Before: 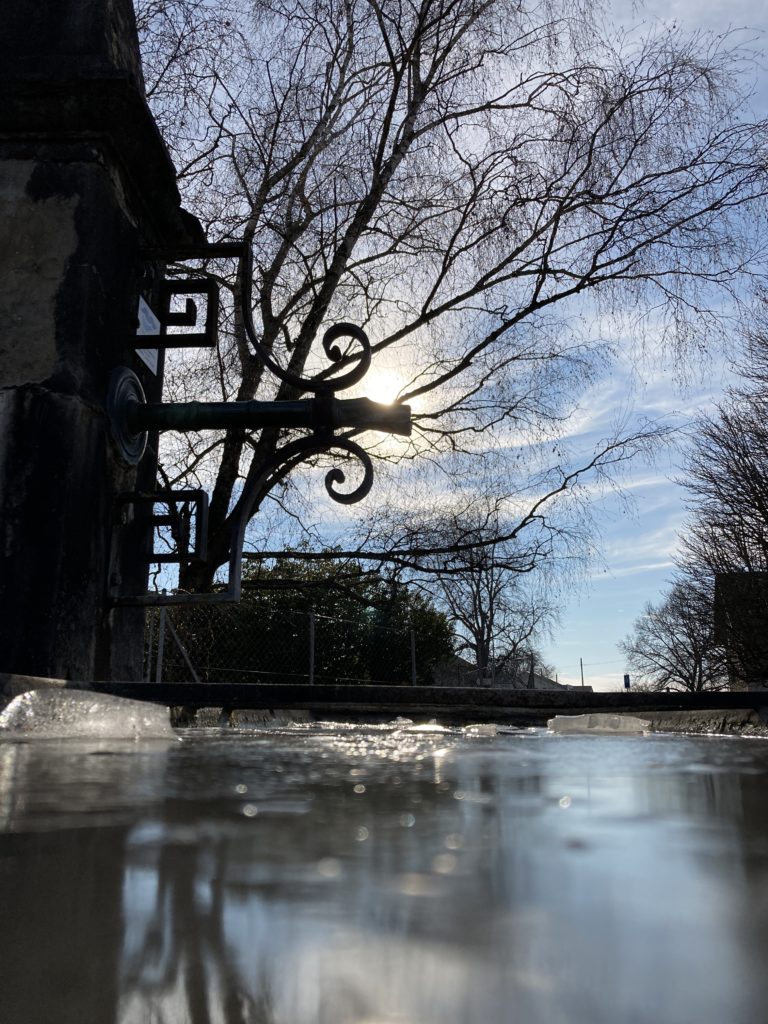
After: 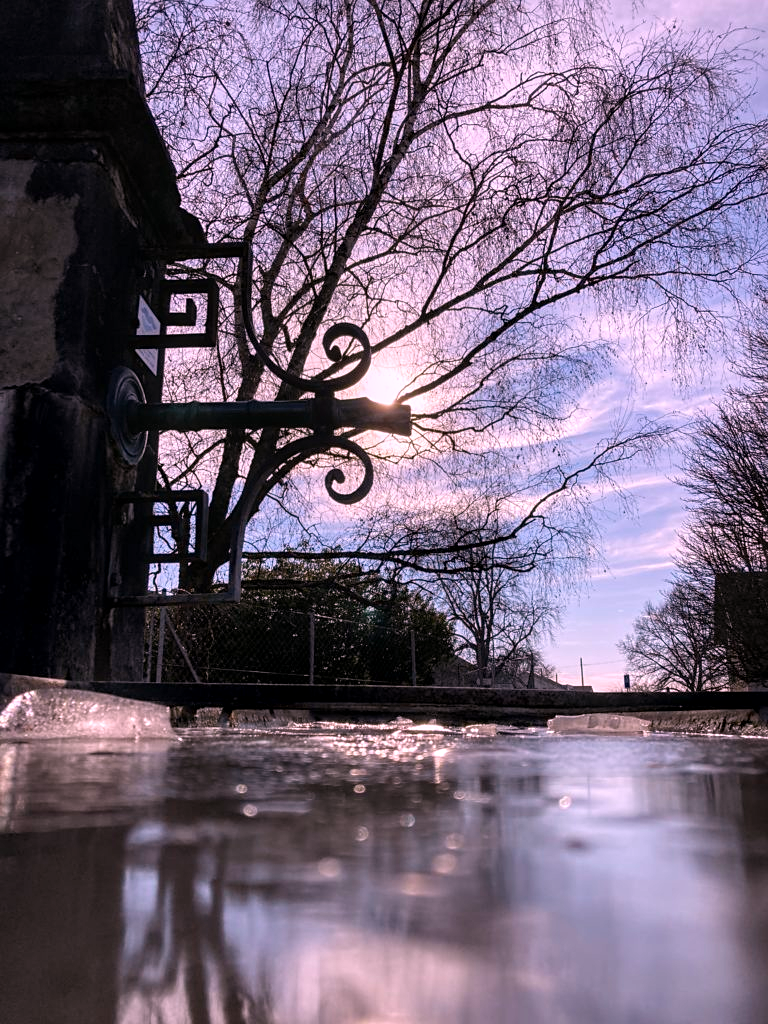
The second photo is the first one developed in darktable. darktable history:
local contrast: detail 130%
white balance: red 1.188, blue 1.11
sharpen: amount 0.2
